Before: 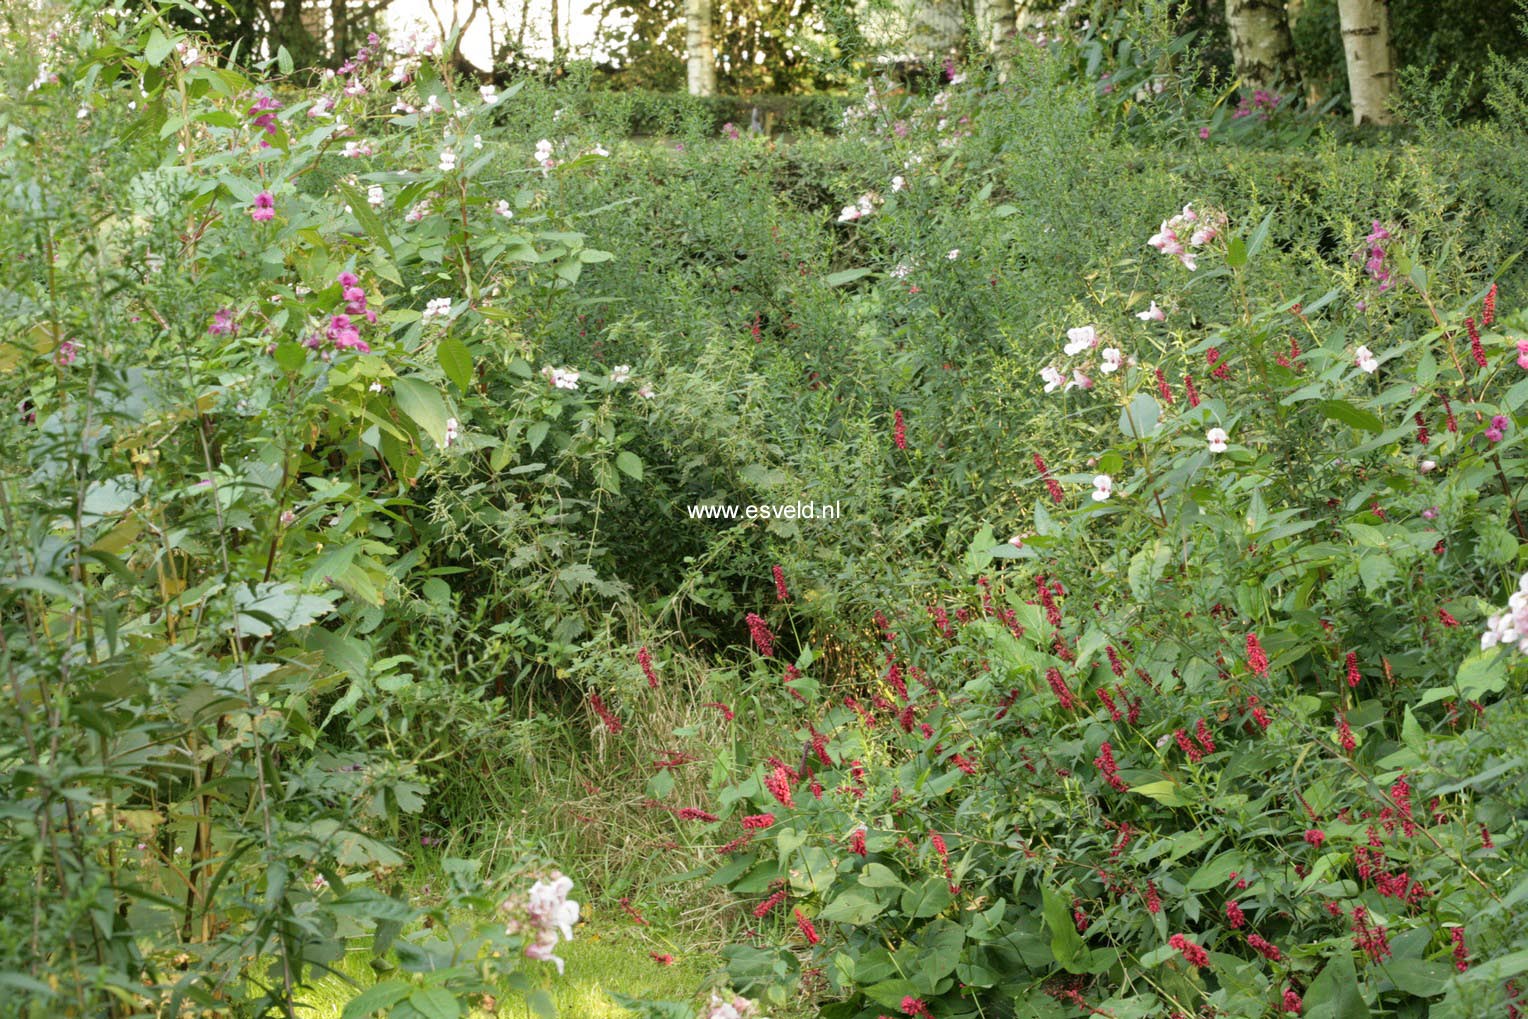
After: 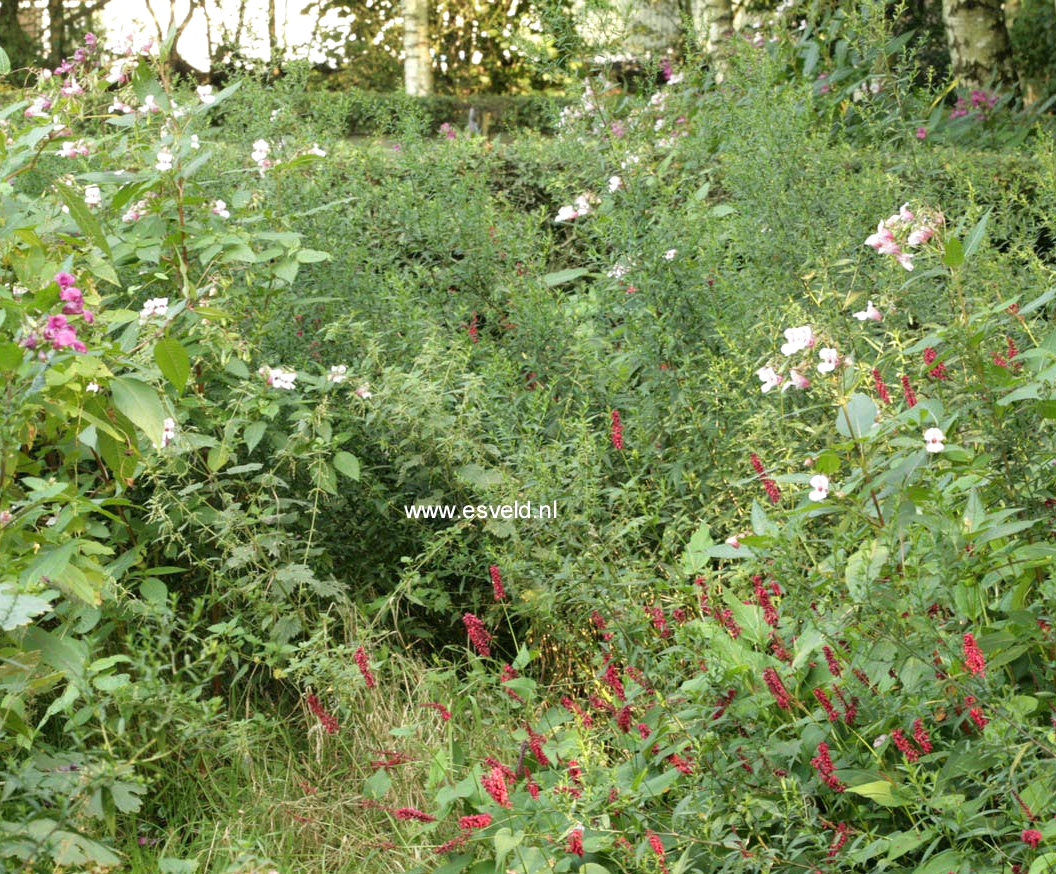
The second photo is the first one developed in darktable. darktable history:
crop: left 18.573%, right 12.266%, bottom 14.152%
exposure: exposure 0.214 EV, compensate highlight preservation false
